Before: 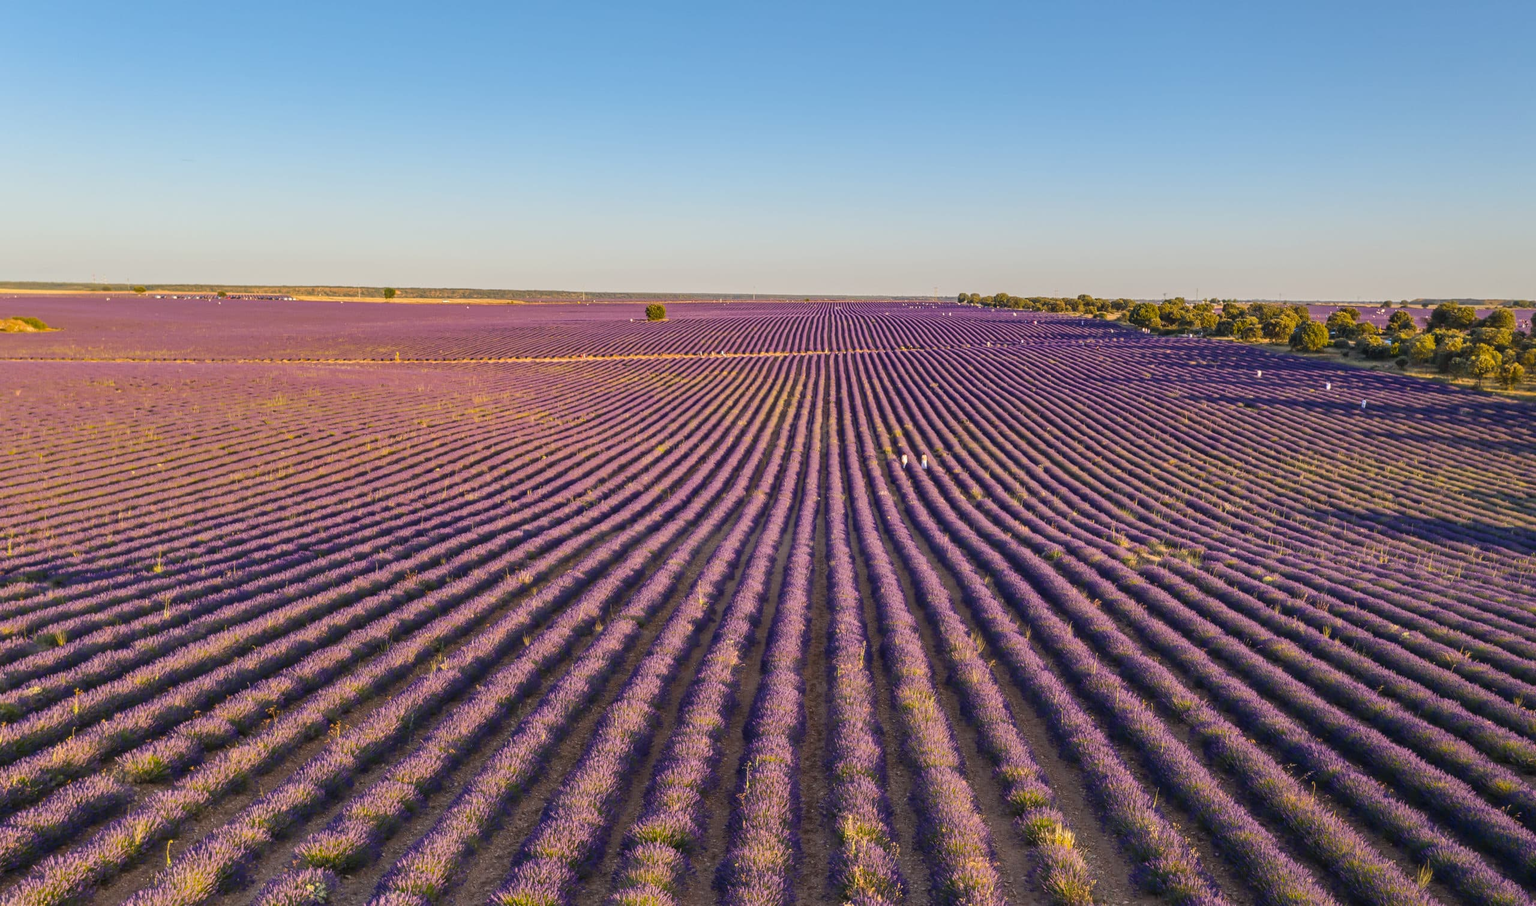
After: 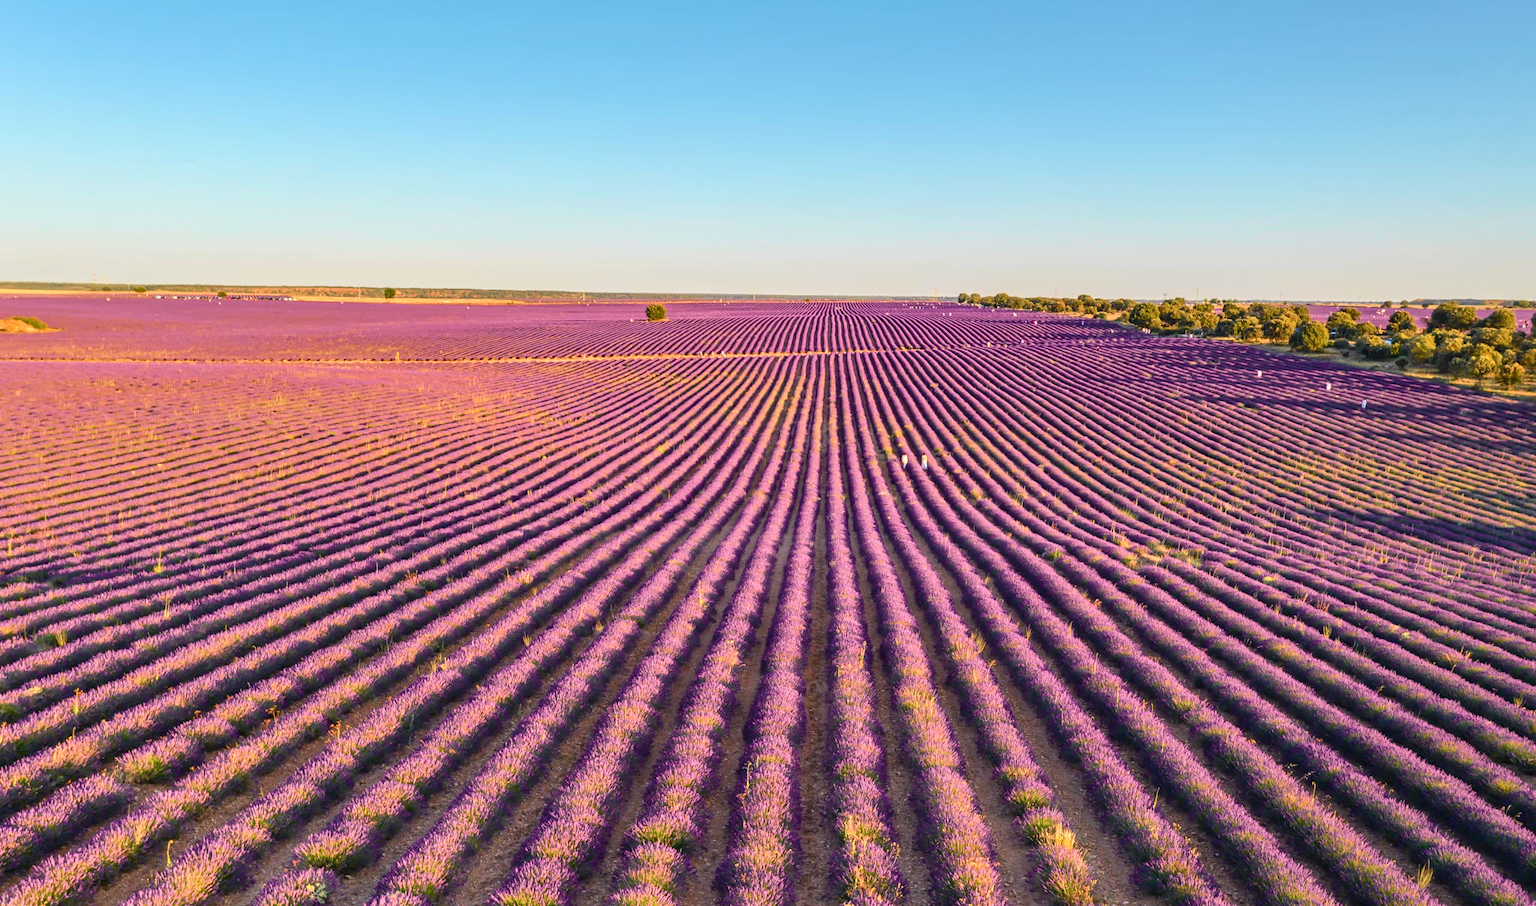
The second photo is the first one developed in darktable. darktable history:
tone curve: curves: ch0 [(0, 0) (0.051, 0.047) (0.102, 0.099) (0.258, 0.29) (0.442, 0.527) (0.695, 0.804) (0.88, 0.952) (1, 1)]; ch1 [(0, 0) (0.339, 0.298) (0.402, 0.363) (0.444, 0.415) (0.485, 0.469) (0.494, 0.493) (0.504, 0.501) (0.525, 0.534) (0.555, 0.593) (0.594, 0.648) (1, 1)]; ch2 [(0, 0) (0.48, 0.48) (0.504, 0.5) (0.535, 0.557) (0.581, 0.623) (0.649, 0.683) (0.824, 0.815) (1, 1)], color space Lab, independent channels, preserve colors none
shadows and highlights: shadows 29.61, highlights -30.47, low approximation 0.01, soften with gaussian
